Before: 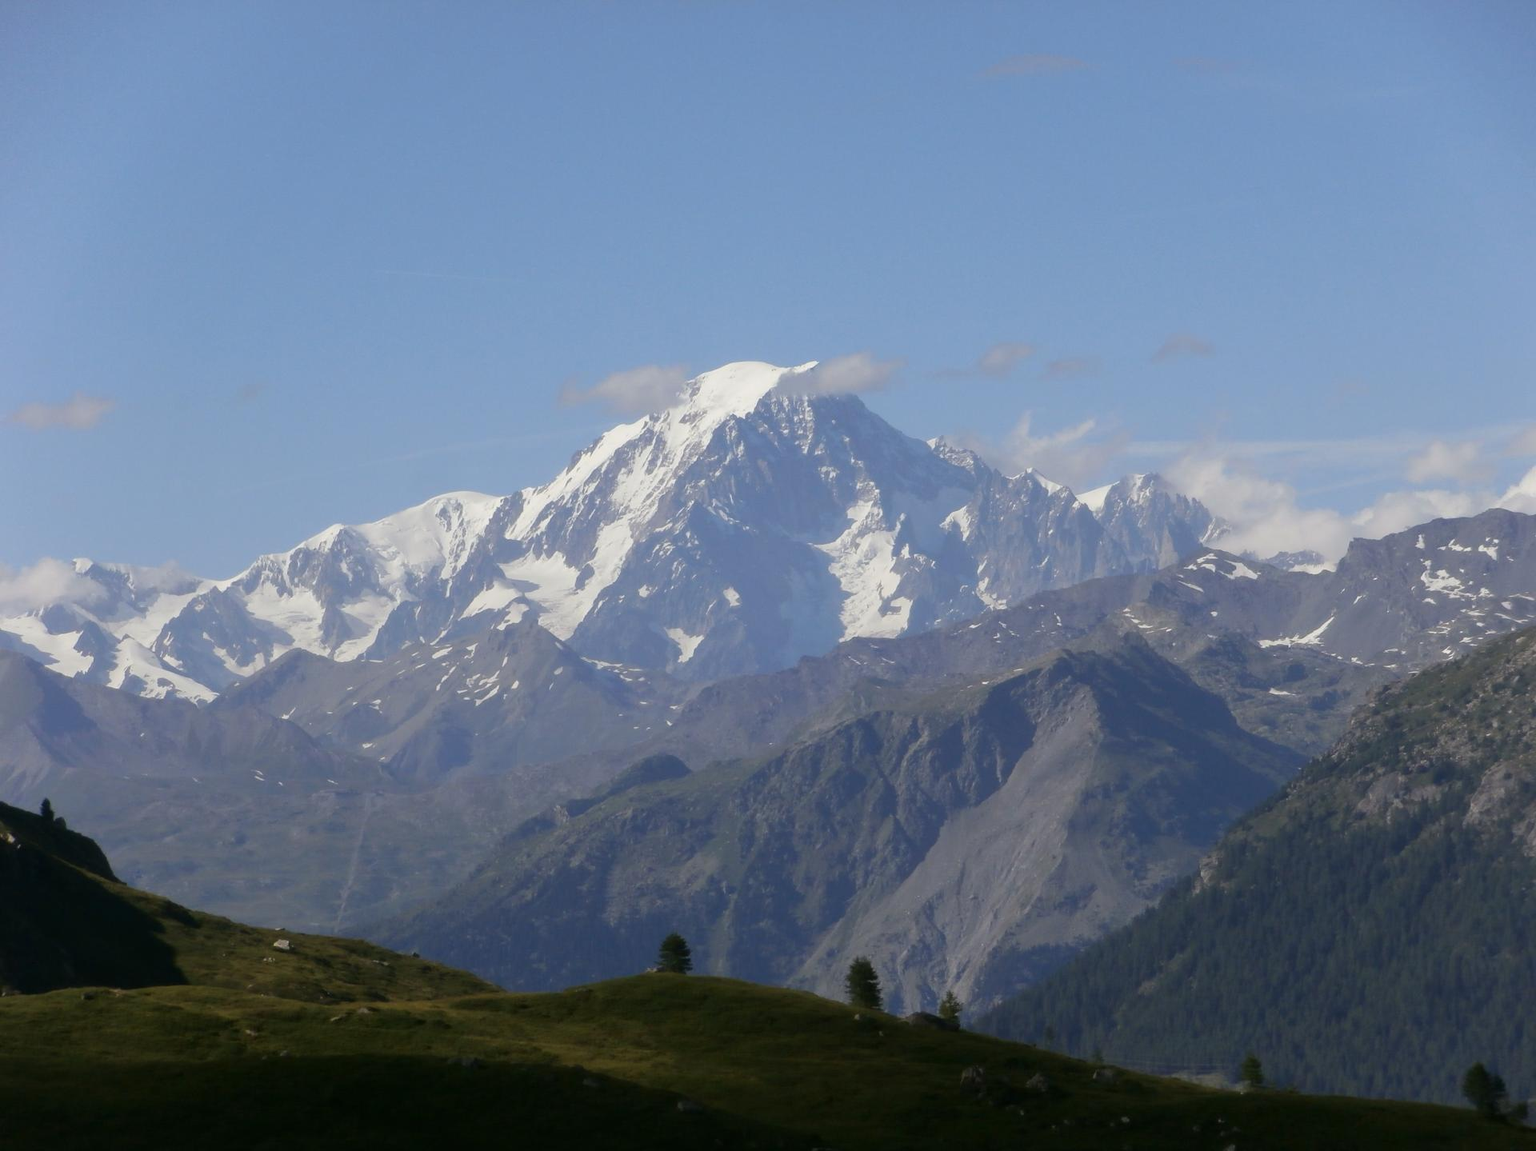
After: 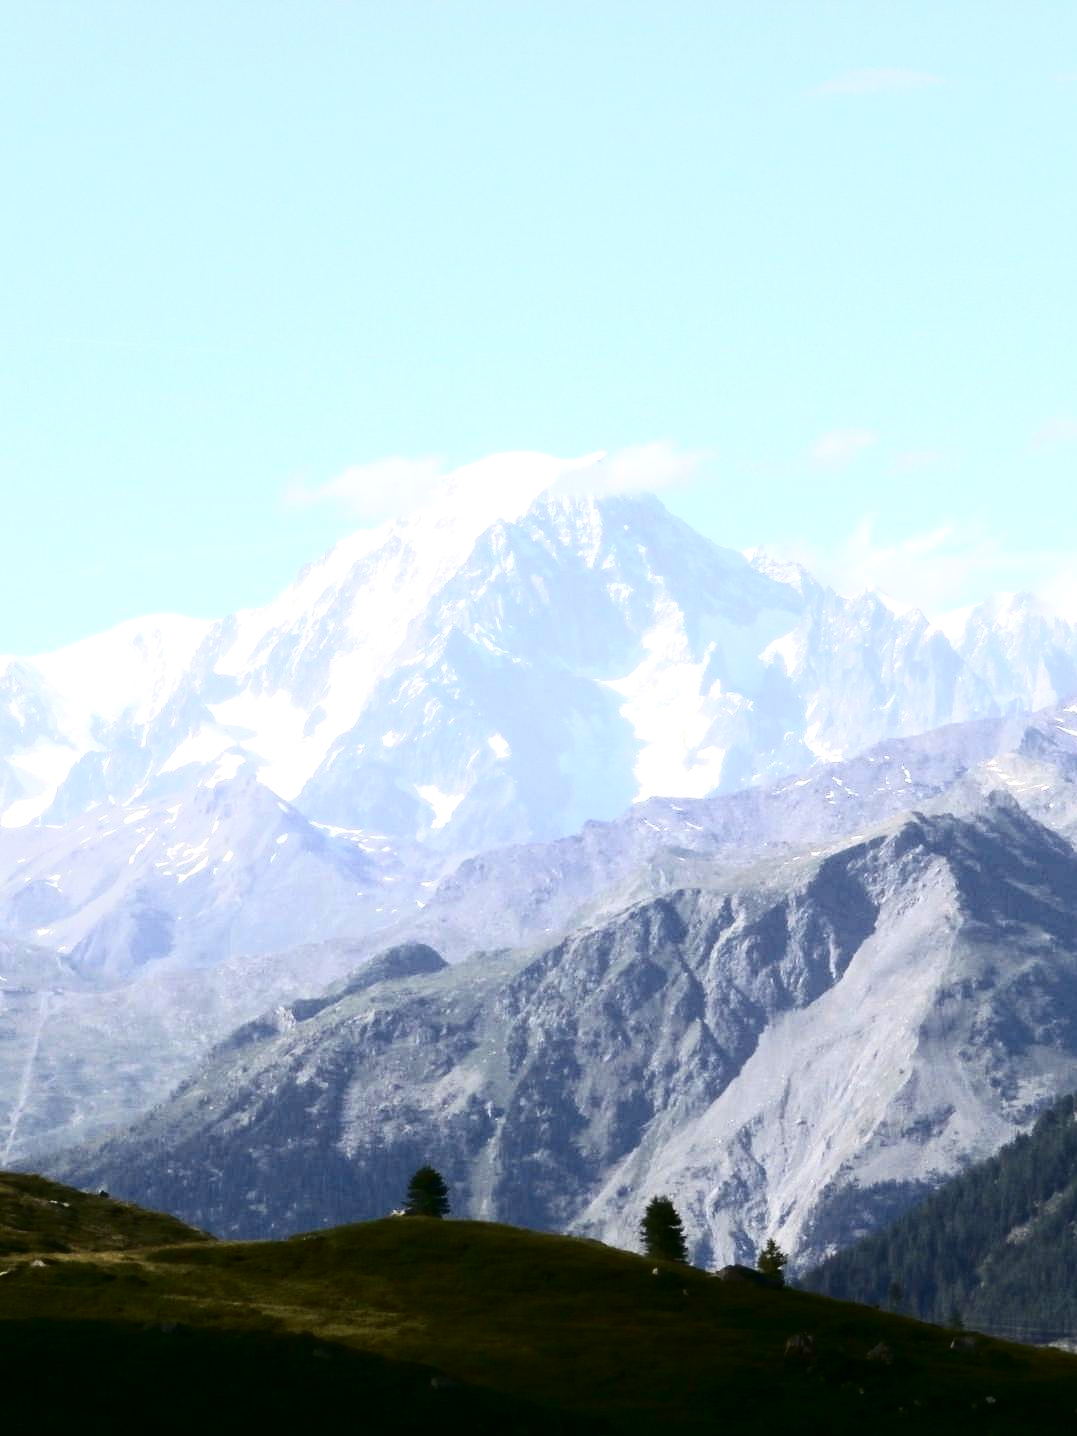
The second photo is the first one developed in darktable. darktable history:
contrast brightness saturation: contrast 0.5, saturation -0.1
exposure: exposure 1.25 EV, compensate exposure bias true, compensate highlight preservation false
crop: left 21.674%, right 22.086%
